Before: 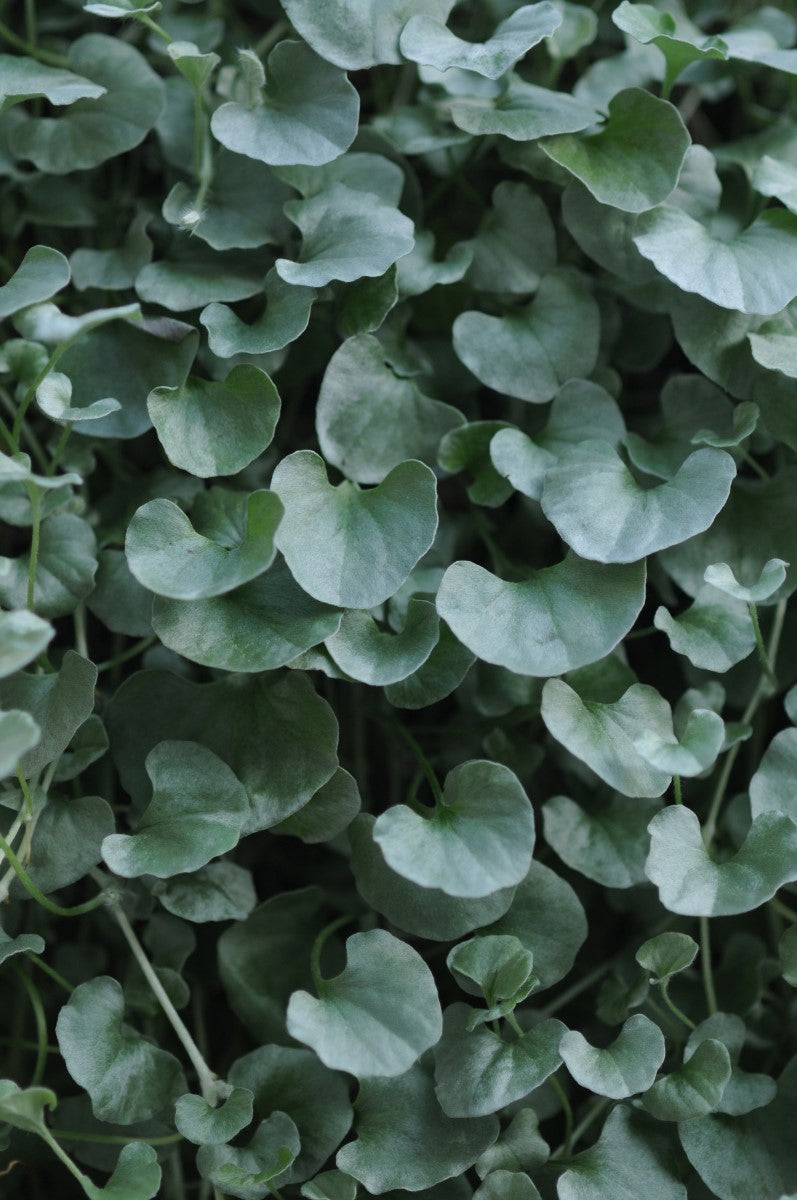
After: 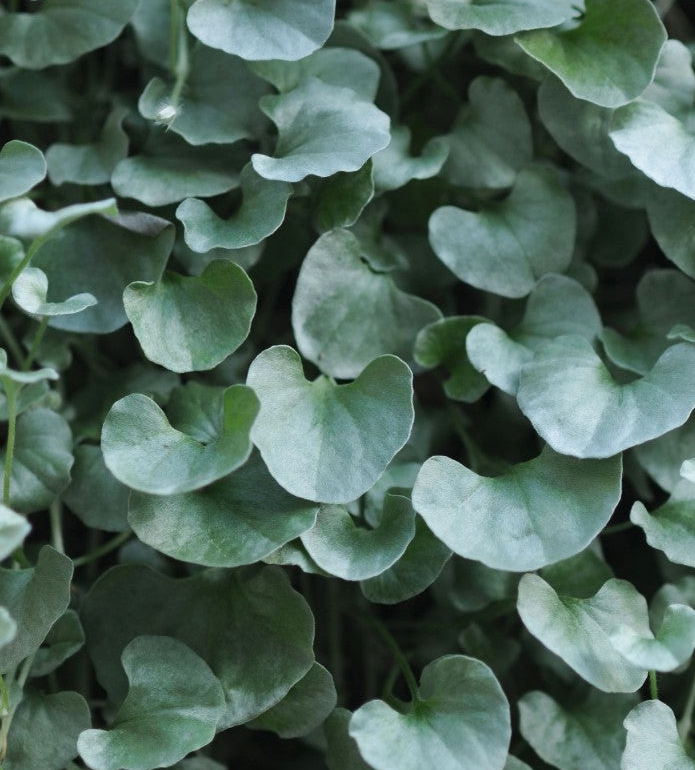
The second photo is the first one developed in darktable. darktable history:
crop: left 3.125%, top 8.83%, right 9.664%, bottom 26.931%
base curve: curves: ch0 [(0, 0) (0.666, 0.806) (1, 1)], preserve colors none
